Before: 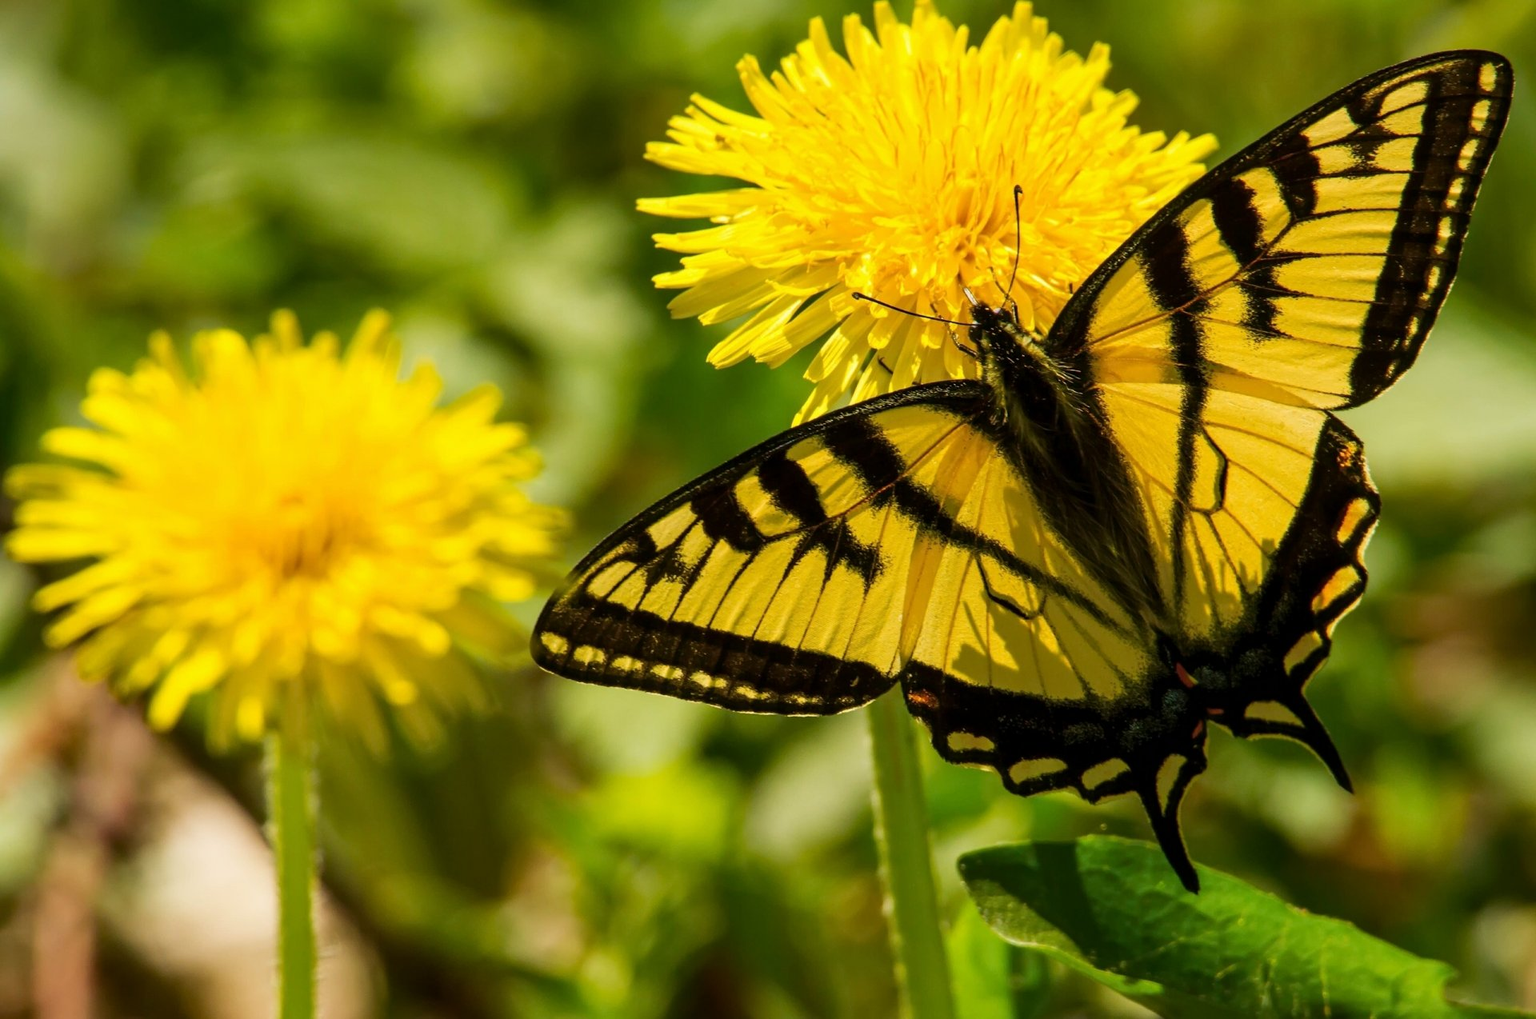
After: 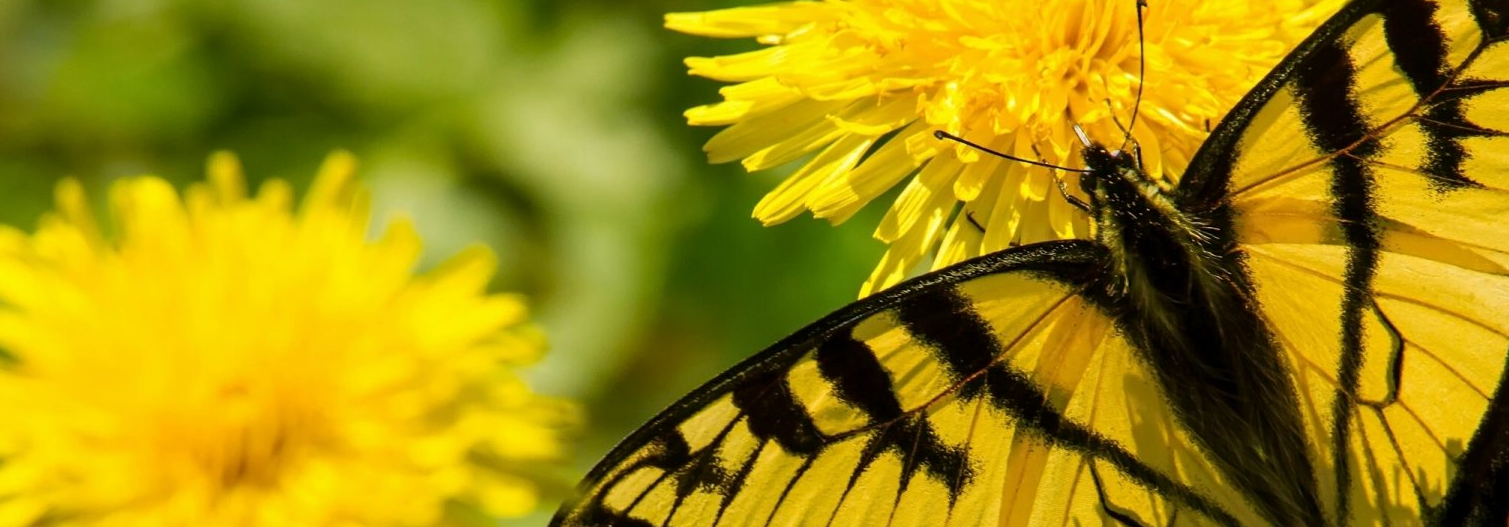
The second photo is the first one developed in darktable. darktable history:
crop: left 6.867%, top 18.471%, right 14.518%, bottom 40.148%
